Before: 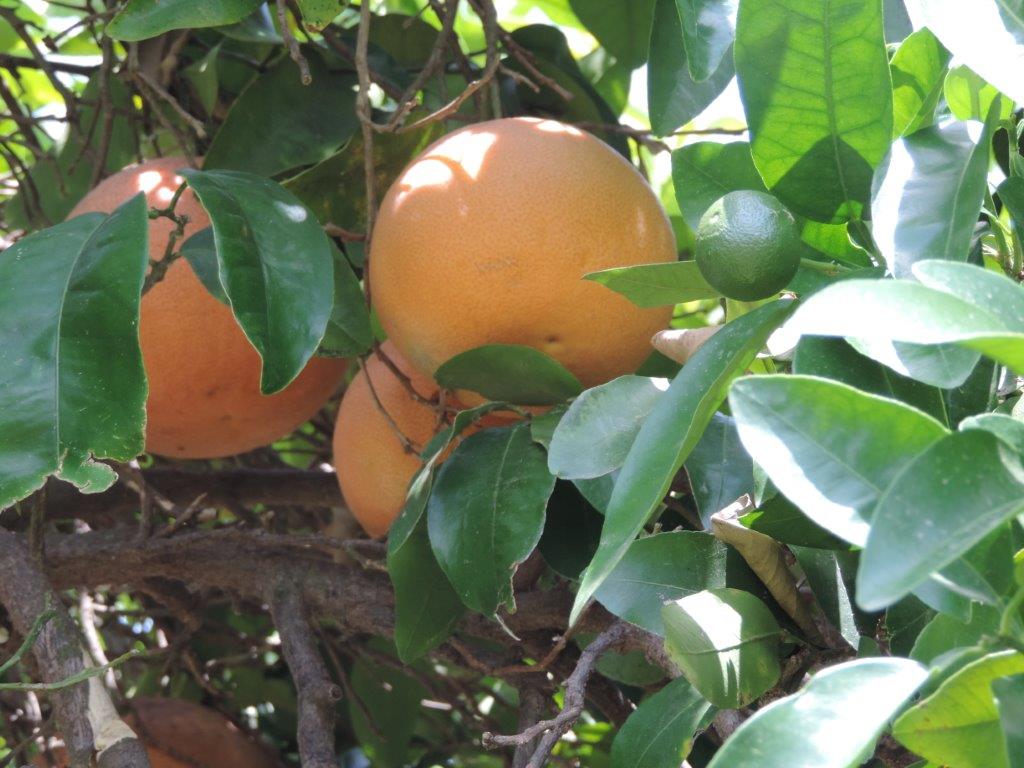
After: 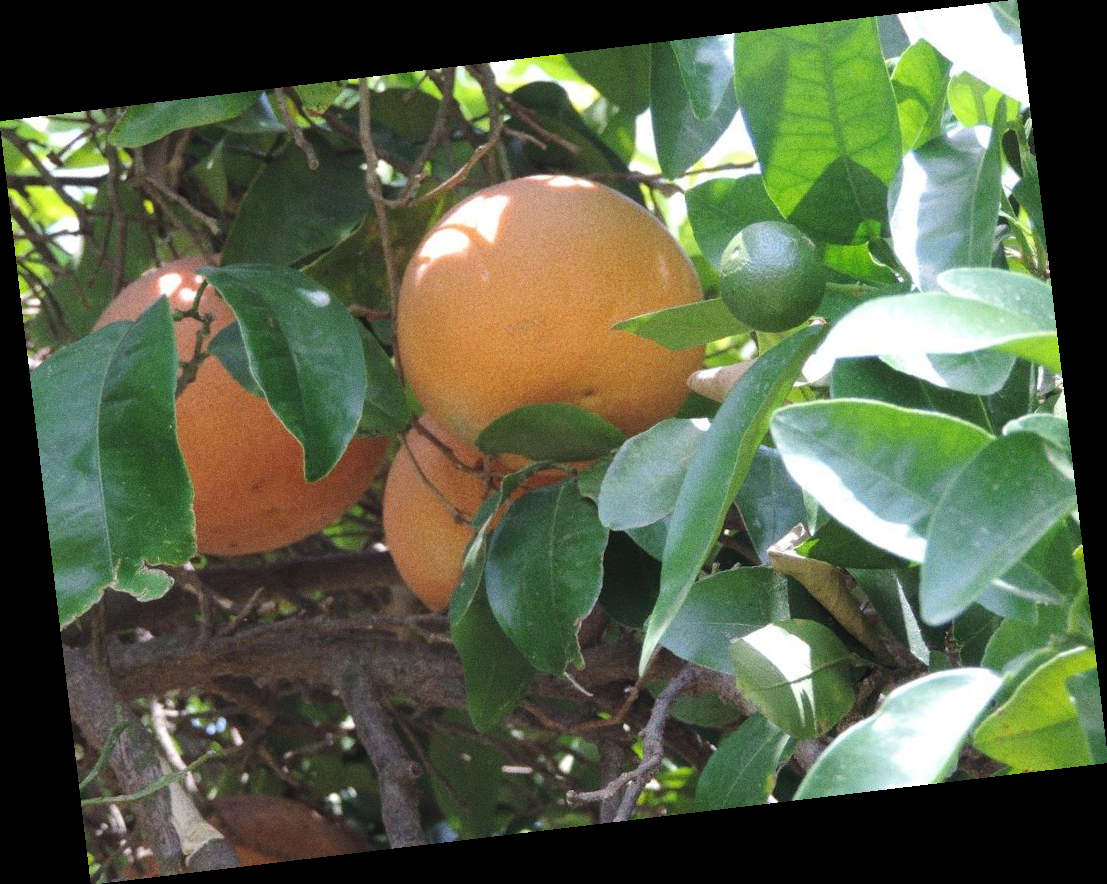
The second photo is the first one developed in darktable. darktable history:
rotate and perspective: rotation -6.83°, automatic cropping off
grain: coarseness 8.68 ISO, strength 31.94%
